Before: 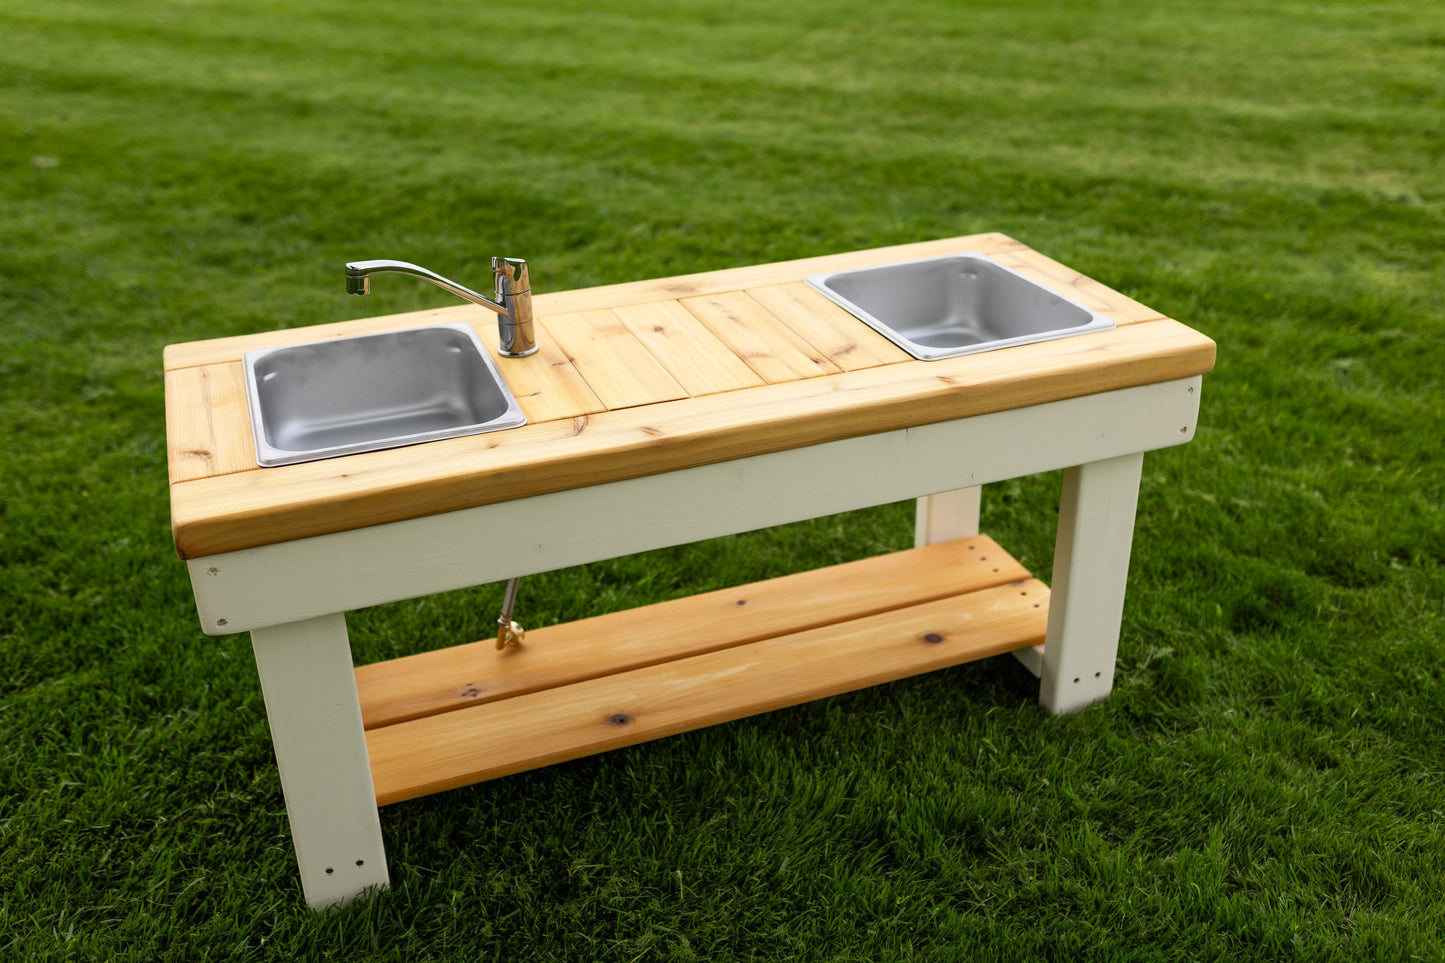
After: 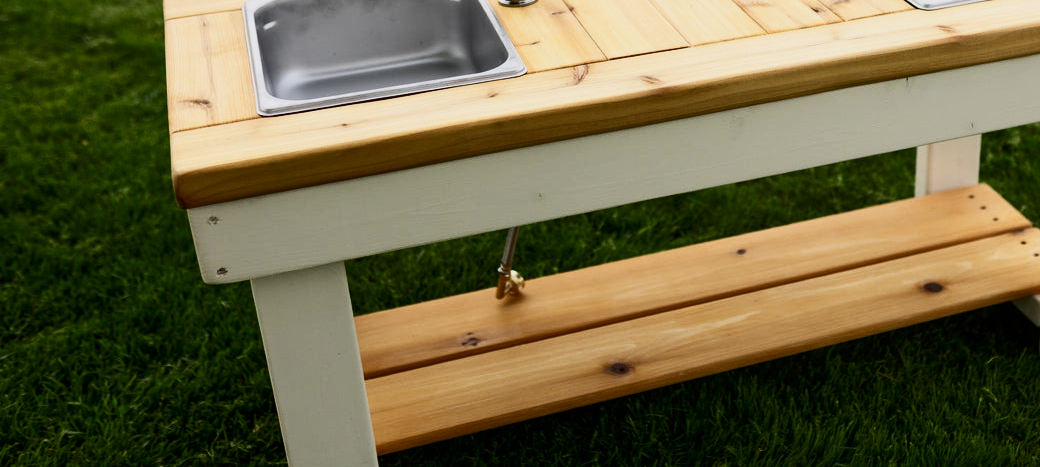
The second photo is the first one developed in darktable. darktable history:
contrast brightness saturation: contrast 0.28
exposure: exposure -0.462 EV, compensate highlight preservation false
crop: top 36.498%, right 27.964%, bottom 14.995%
